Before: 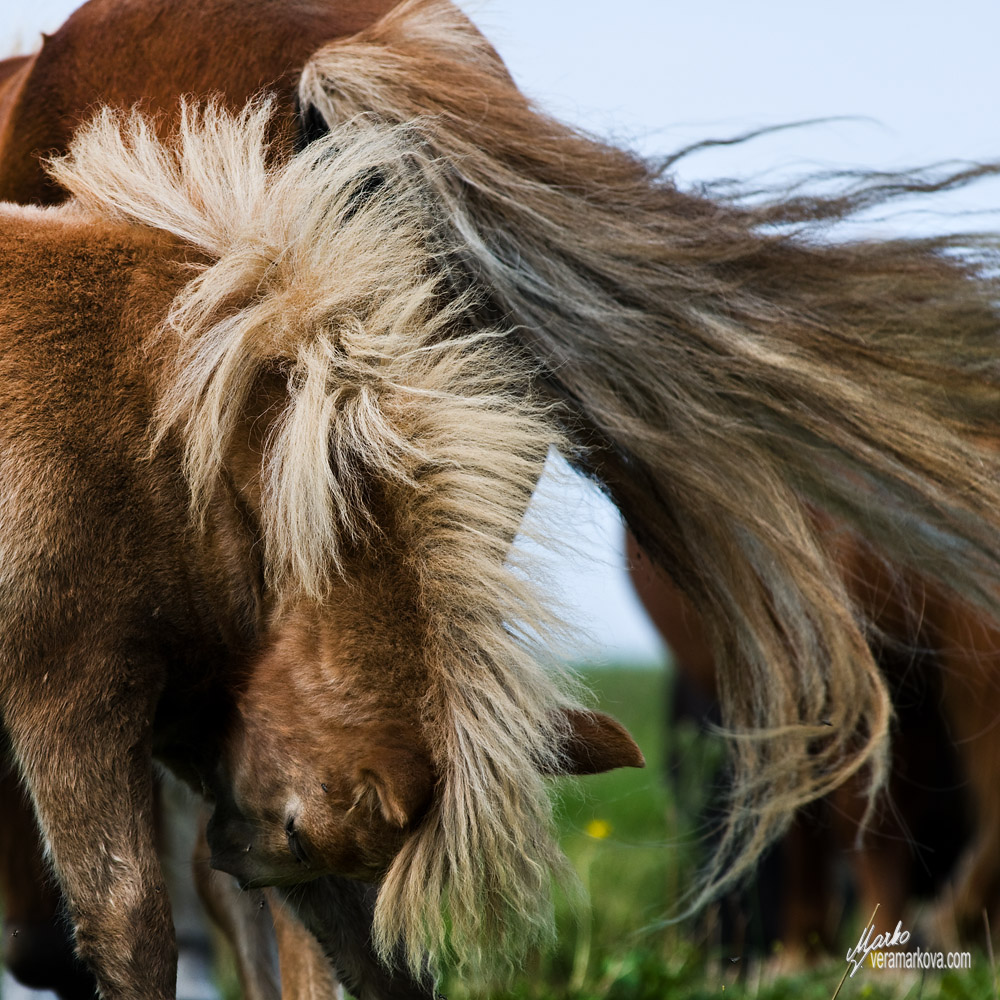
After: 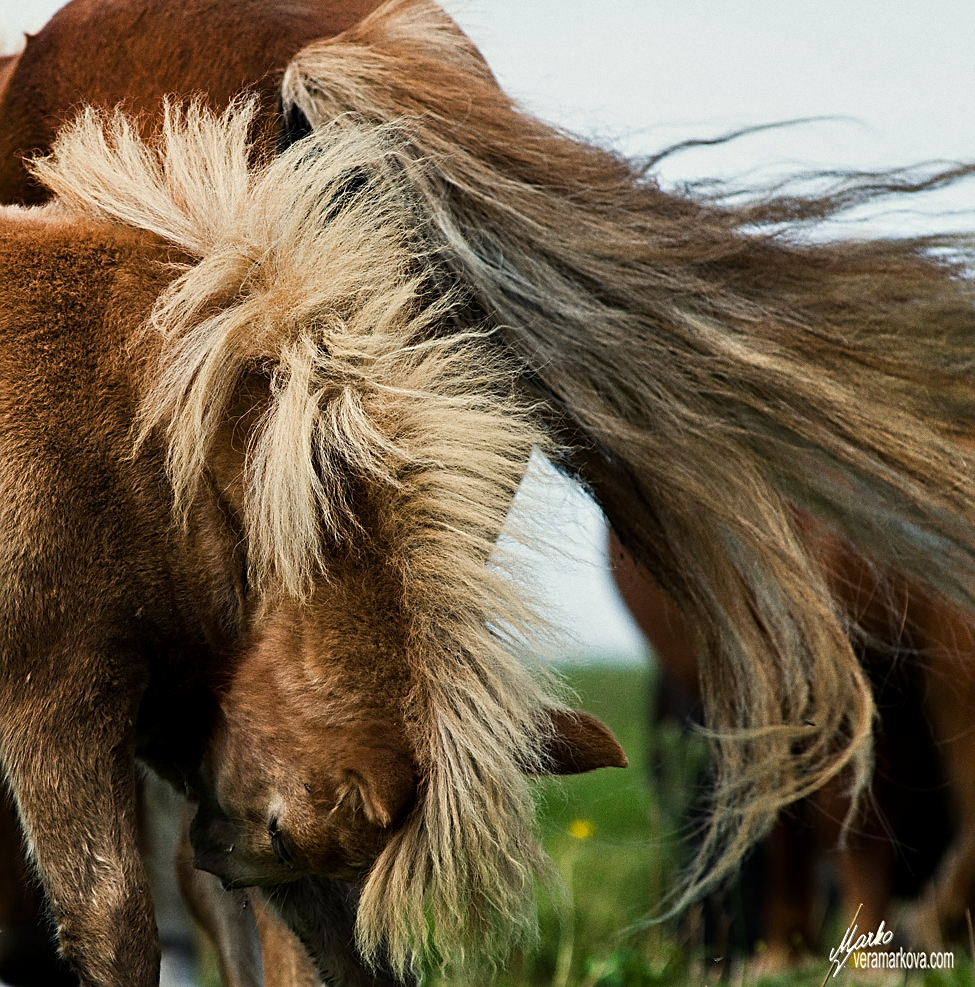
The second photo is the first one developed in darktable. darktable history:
crop and rotate: left 1.774%, right 0.633%, bottom 1.28%
grain: coarseness 0.09 ISO
exposure: black level correction 0.001, compensate highlight preservation false
sharpen: on, module defaults
white balance: red 1.029, blue 0.92
